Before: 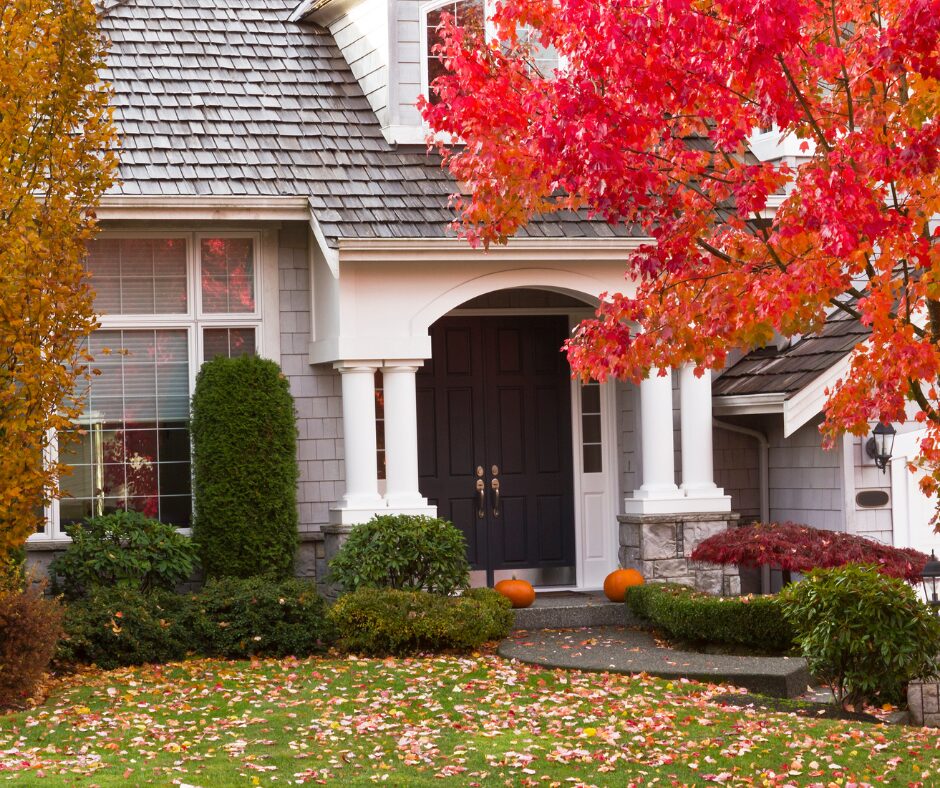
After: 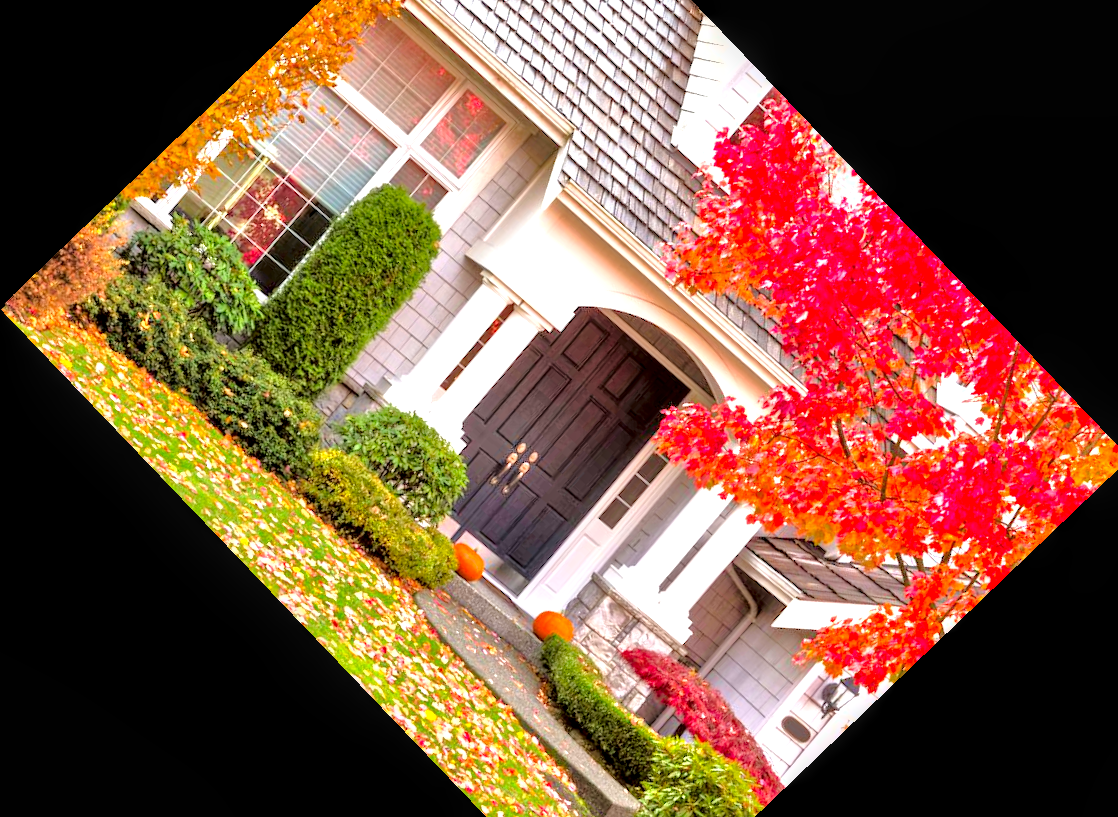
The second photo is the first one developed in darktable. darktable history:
local contrast: highlights 60%, shadows 60%, detail 160%
fill light: exposure -2 EV, width 8.6
crop and rotate: angle -46.26°, top 16.234%, right 0.912%, bottom 11.704%
exposure: black level correction 0, exposure 0.7 EV, compensate exposure bias true, compensate highlight preservation false
rotate and perspective: rotation -4.57°, crop left 0.054, crop right 0.944, crop top 0.087, crop bottom 0.914
tone equalizer: -7 EV 0.15 EV, -6 EV 0.6 EV, -5 EV 1.15 EV, -4 EV 1.33 EV, -3 EV 1.15 EV, -2 EV 0.6 EV, -1 EV 0.15 EV, mask exposure compensation -0.5 EV
contrast brightness saturation: contrast 0.07, brightness 0.18, saturation 0.4
